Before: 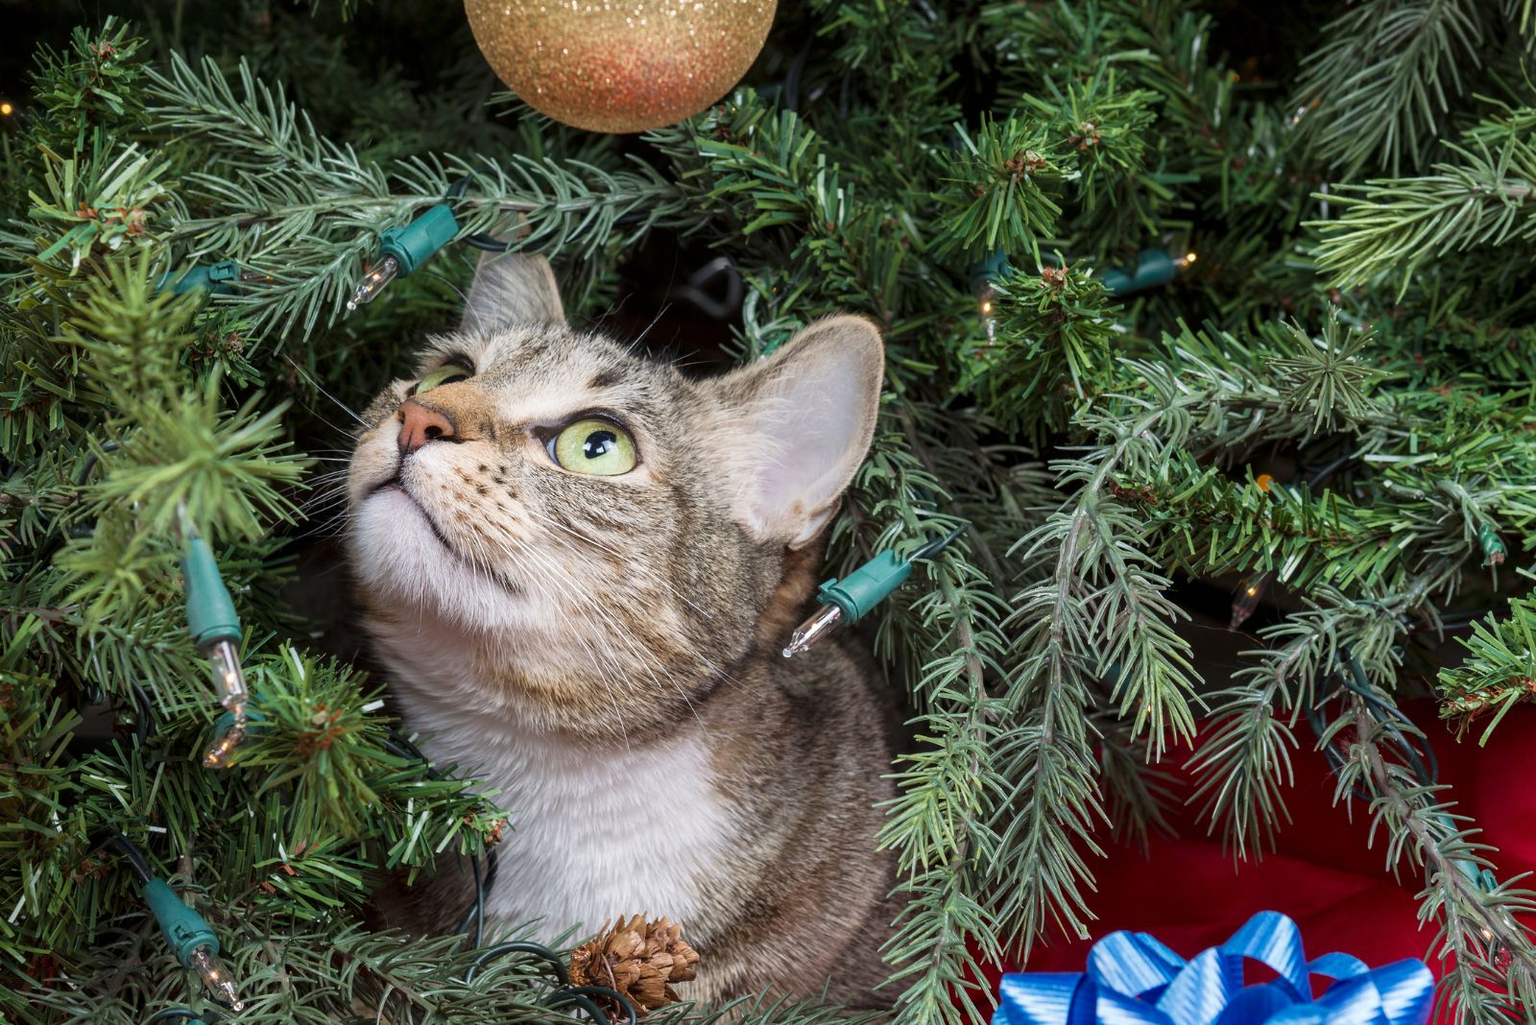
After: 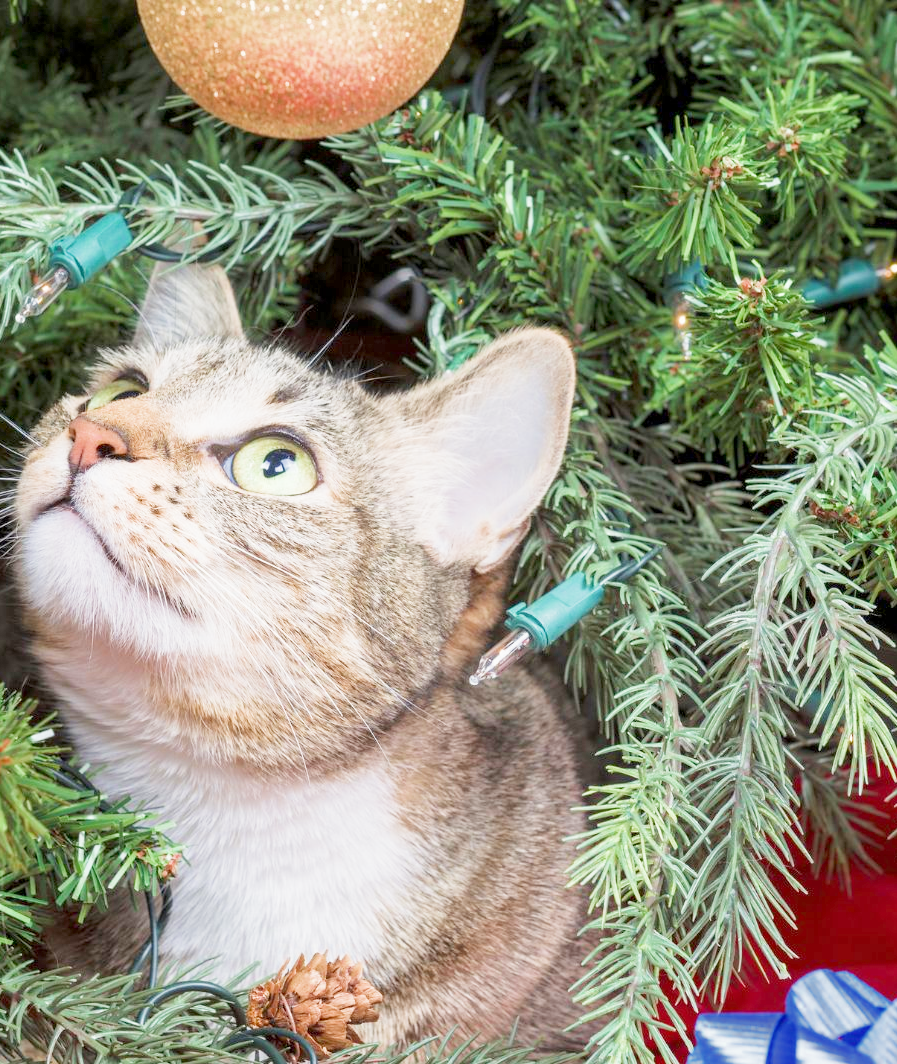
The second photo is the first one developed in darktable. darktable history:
filmic rgb: middle gray luminance 4.29%, black relative exposure -13 EV, white relative exposure 5 EV, threshold 6 EV, target black luminance 0%, hardness 5.19, latitude 59.69%, contrast 0.767, highlights saturation mix 5%, shadows ↔ highlights balance 25.95%, add noise in highlights 0, color science v3 (2019), use custom middle-gray values true, iterations of high-quality reconstruction 0, contrast in highlights soft, enable highlight reconstruction true
crop: left 21.674%, right 22.086%
